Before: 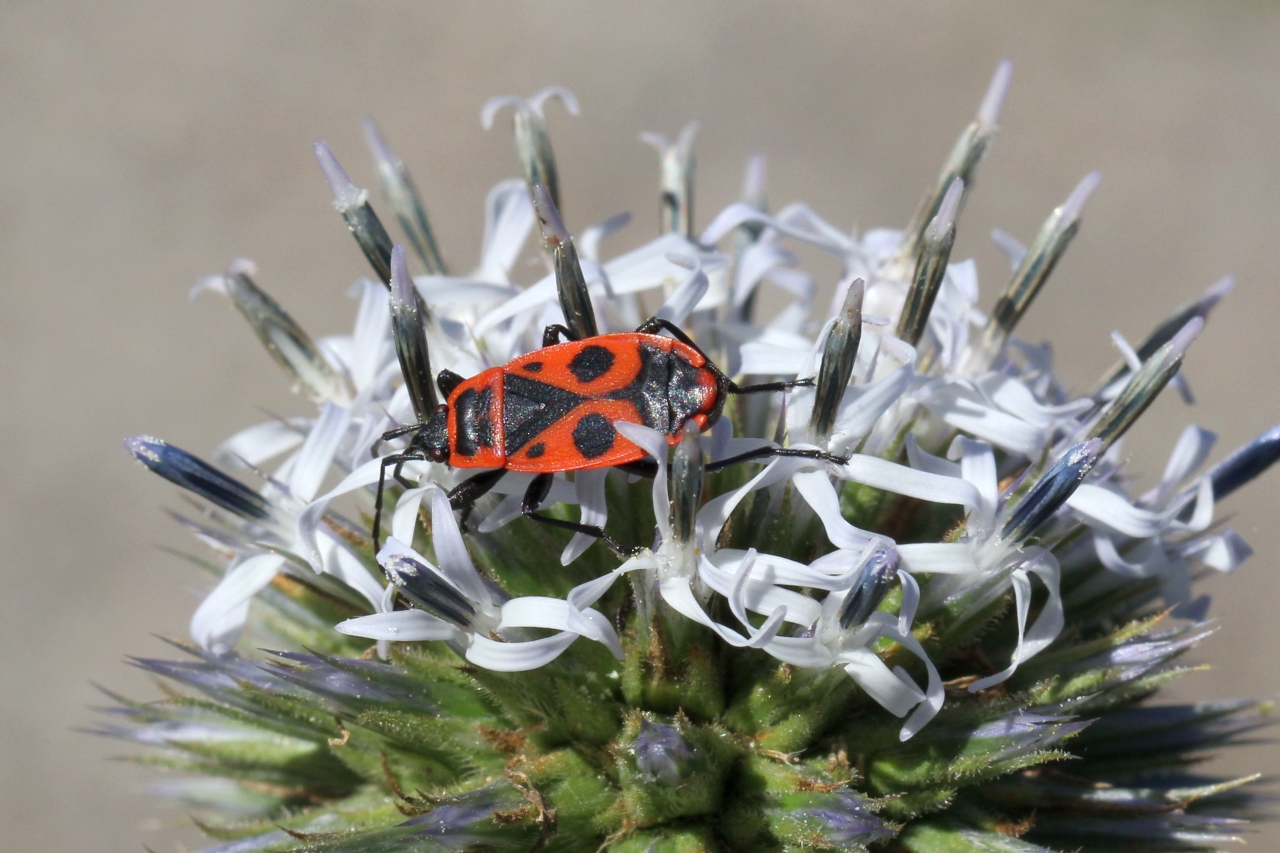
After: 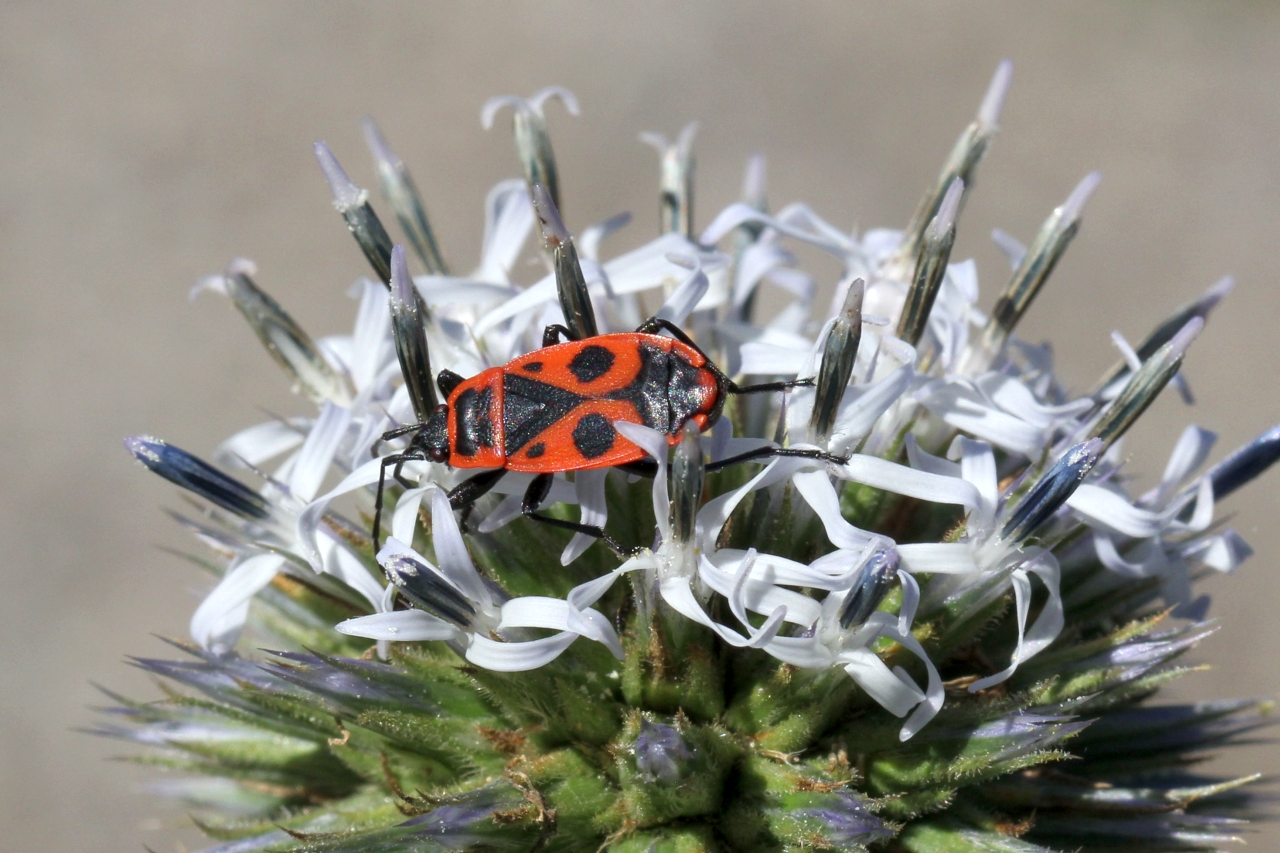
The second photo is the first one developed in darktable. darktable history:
local contrast: highlights 106%, shadows 103%, detail 120%, midtone range 0.2
